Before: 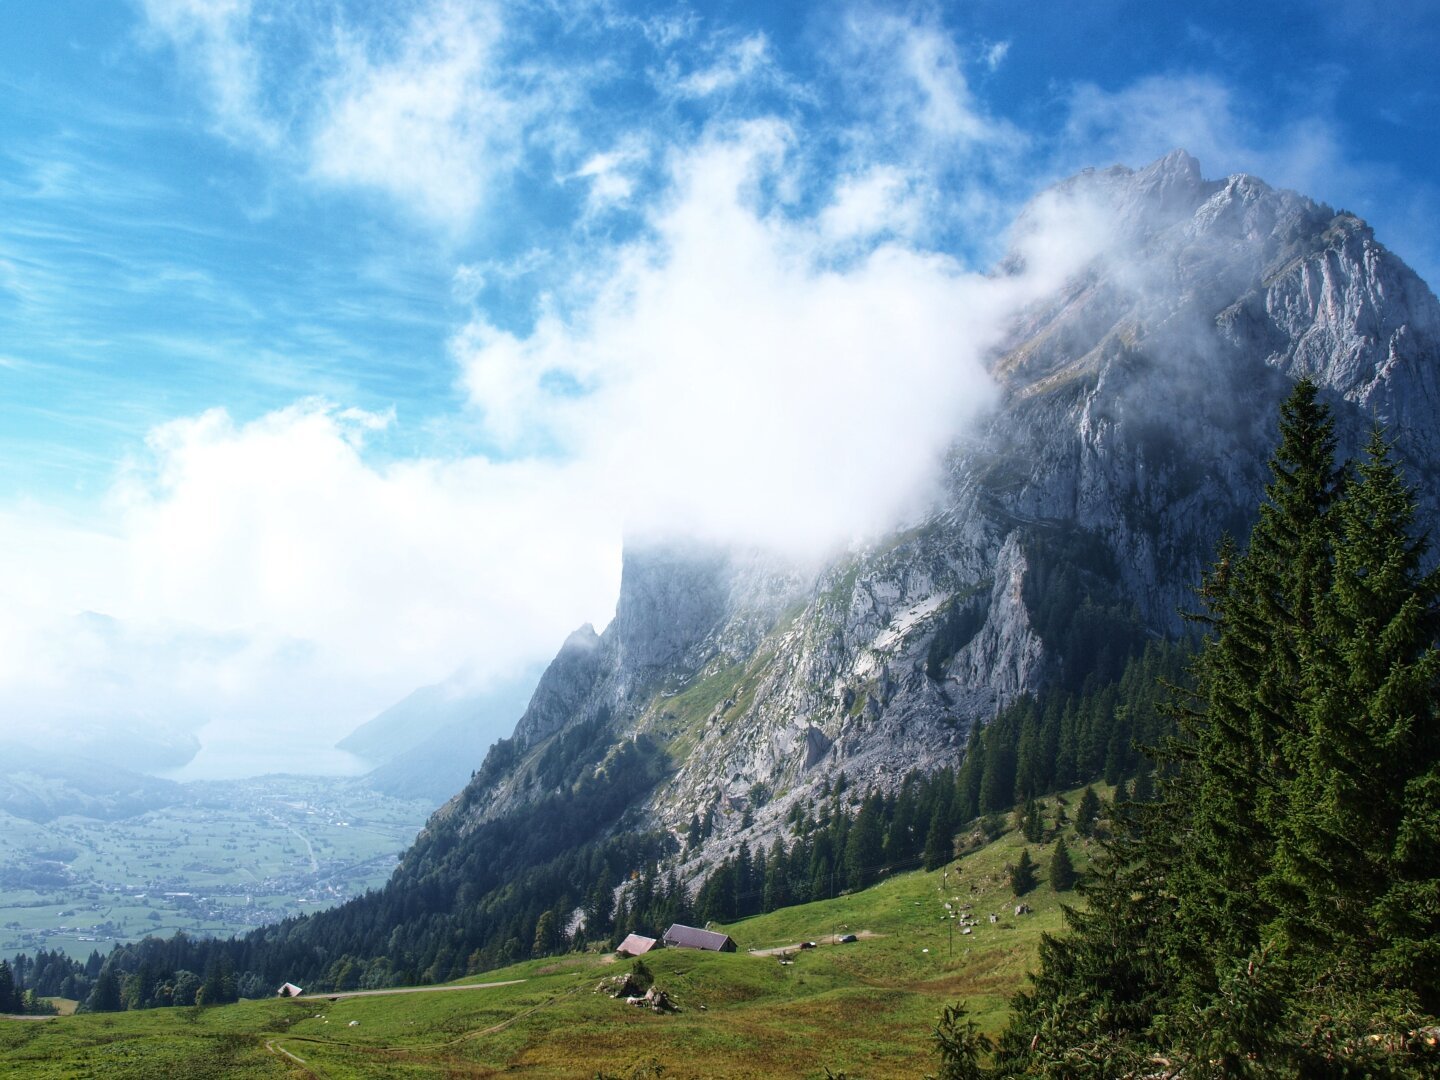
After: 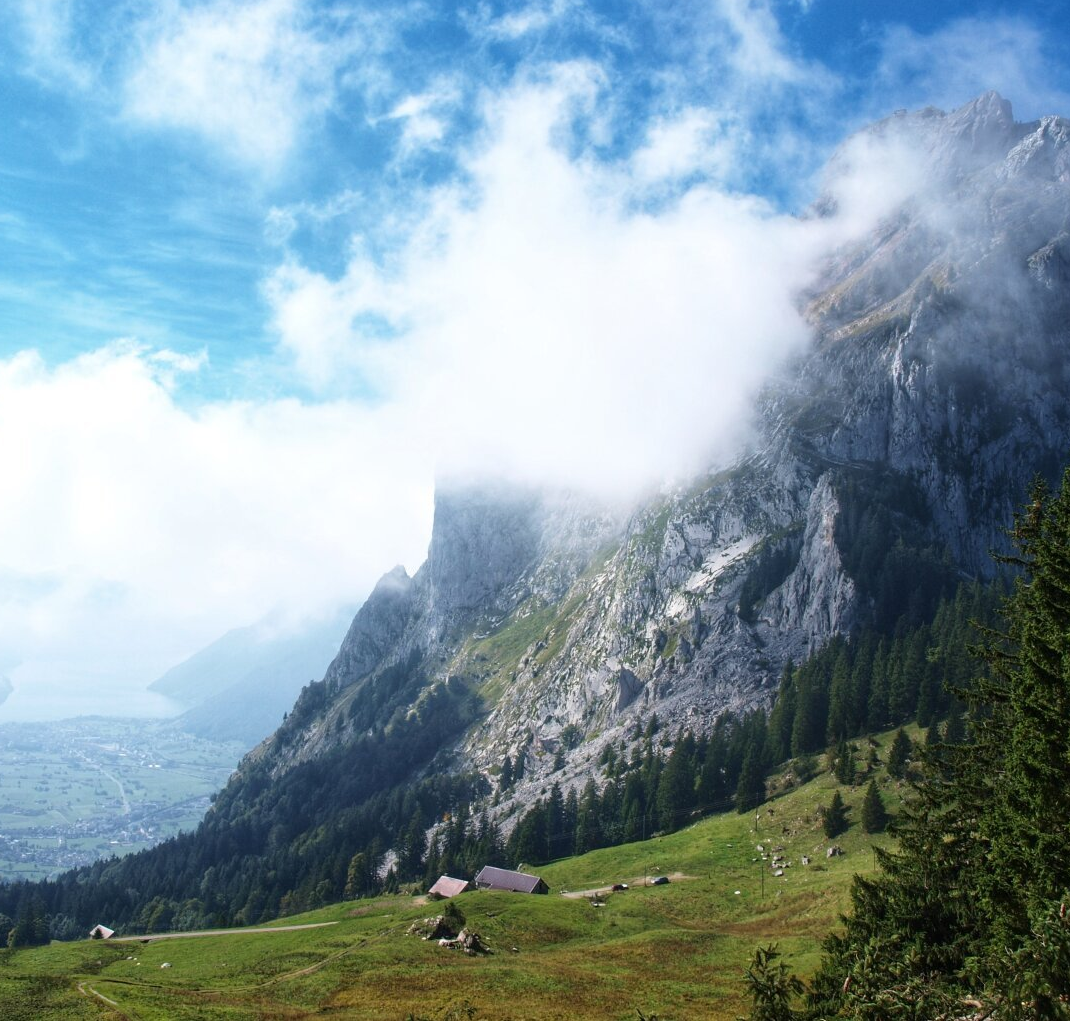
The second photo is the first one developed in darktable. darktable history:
crop and rotate: left 13.096%, top 5.377%, right 12.596%
